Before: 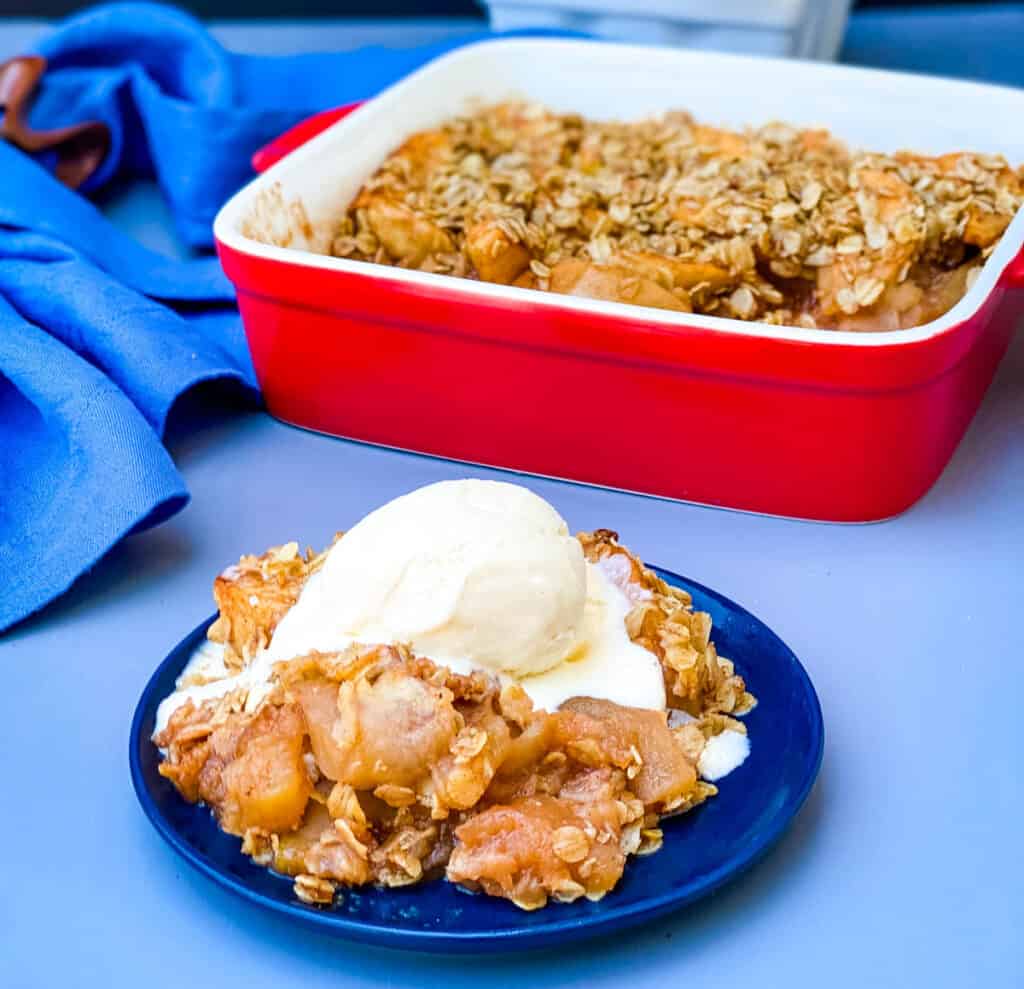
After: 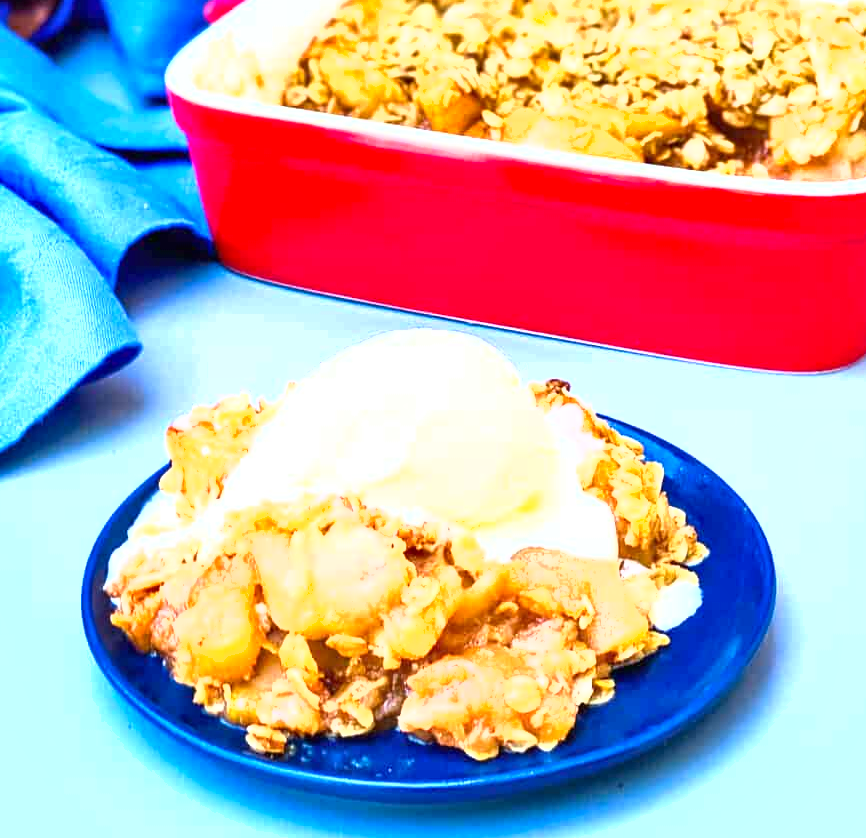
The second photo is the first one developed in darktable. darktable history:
shadows and highlights: shadows 37.64, highlights -27.79, soften with gaussian
crop and rotate: left 4.72%, top 15.262%, right 10.659%
exposure: black level correction 0, exposure 1.486 EV, compensate highlight preservation false
